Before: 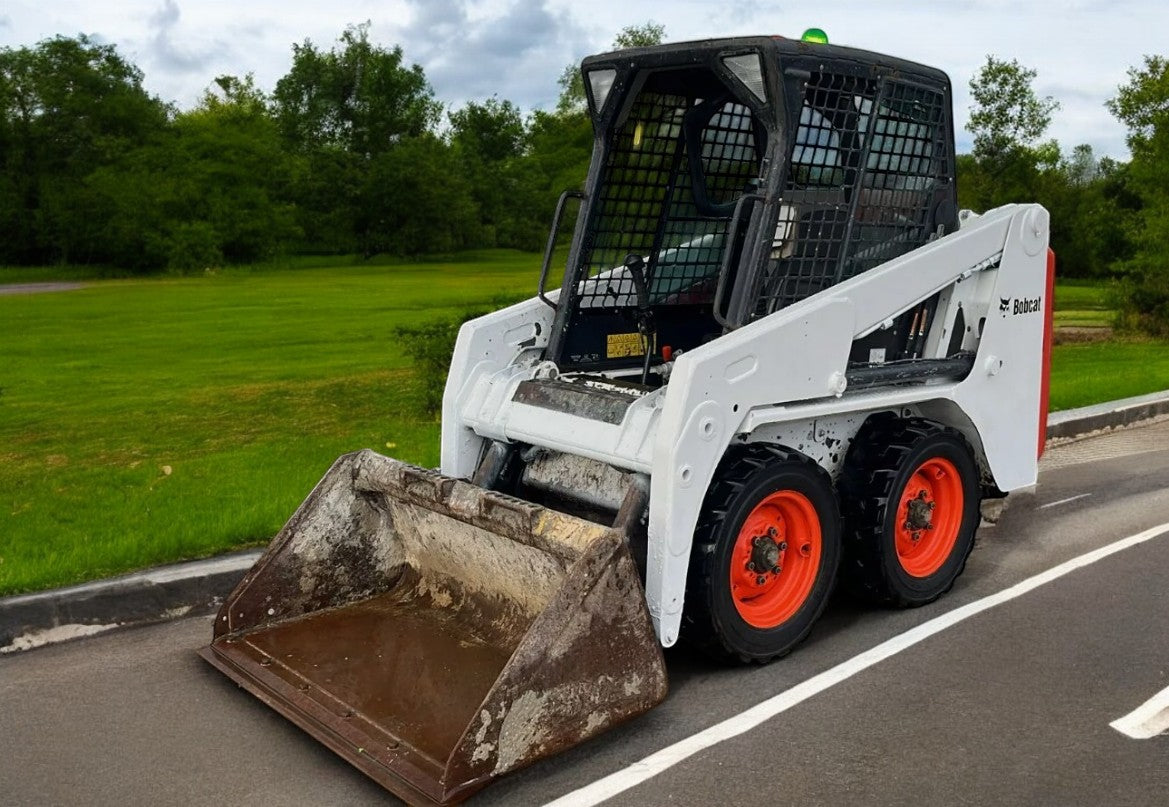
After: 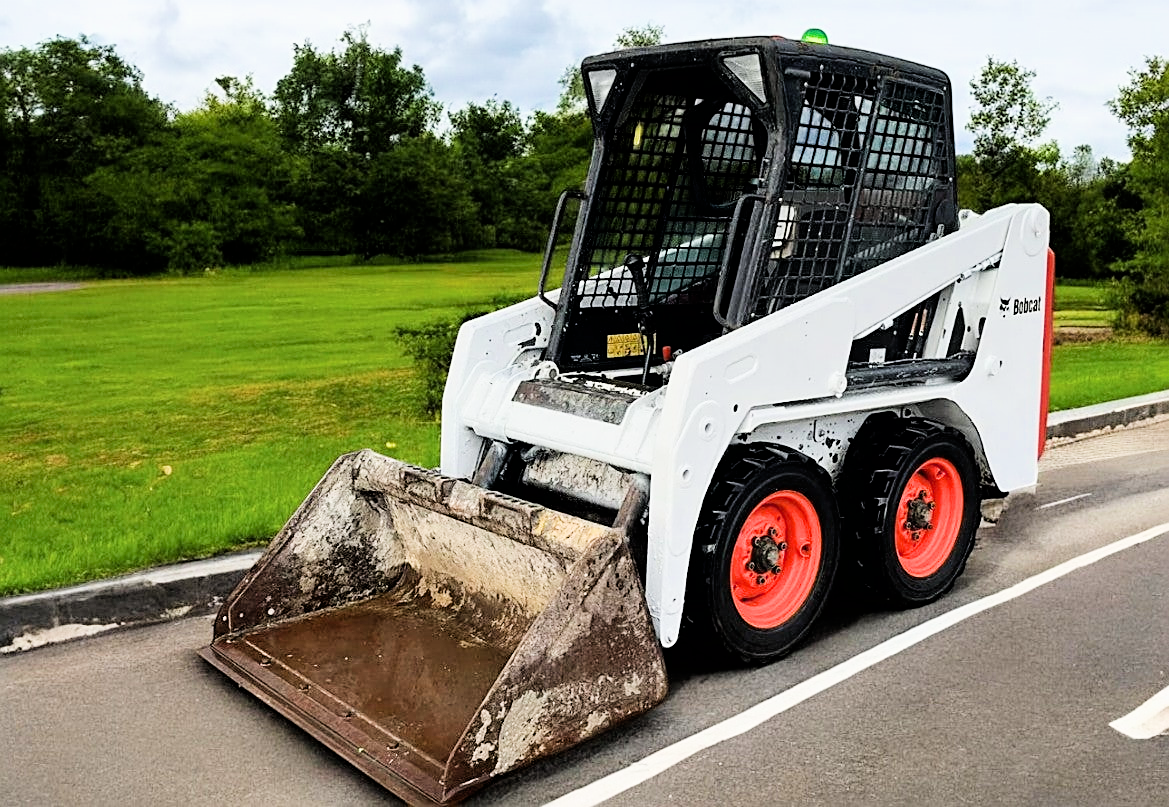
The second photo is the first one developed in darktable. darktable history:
filmic rgb: black relative exposure -5.09 EV, white relative exposure 3.97 EV, threshold 3.05 EV, hardness 2.9, contrast 1.3, enable highlight reconstruction true
exposure: black level correction 0, exposure 1.105 EV, compensate exposure bias true, compensate highlight preservation false
sharpen: on, module defaults
